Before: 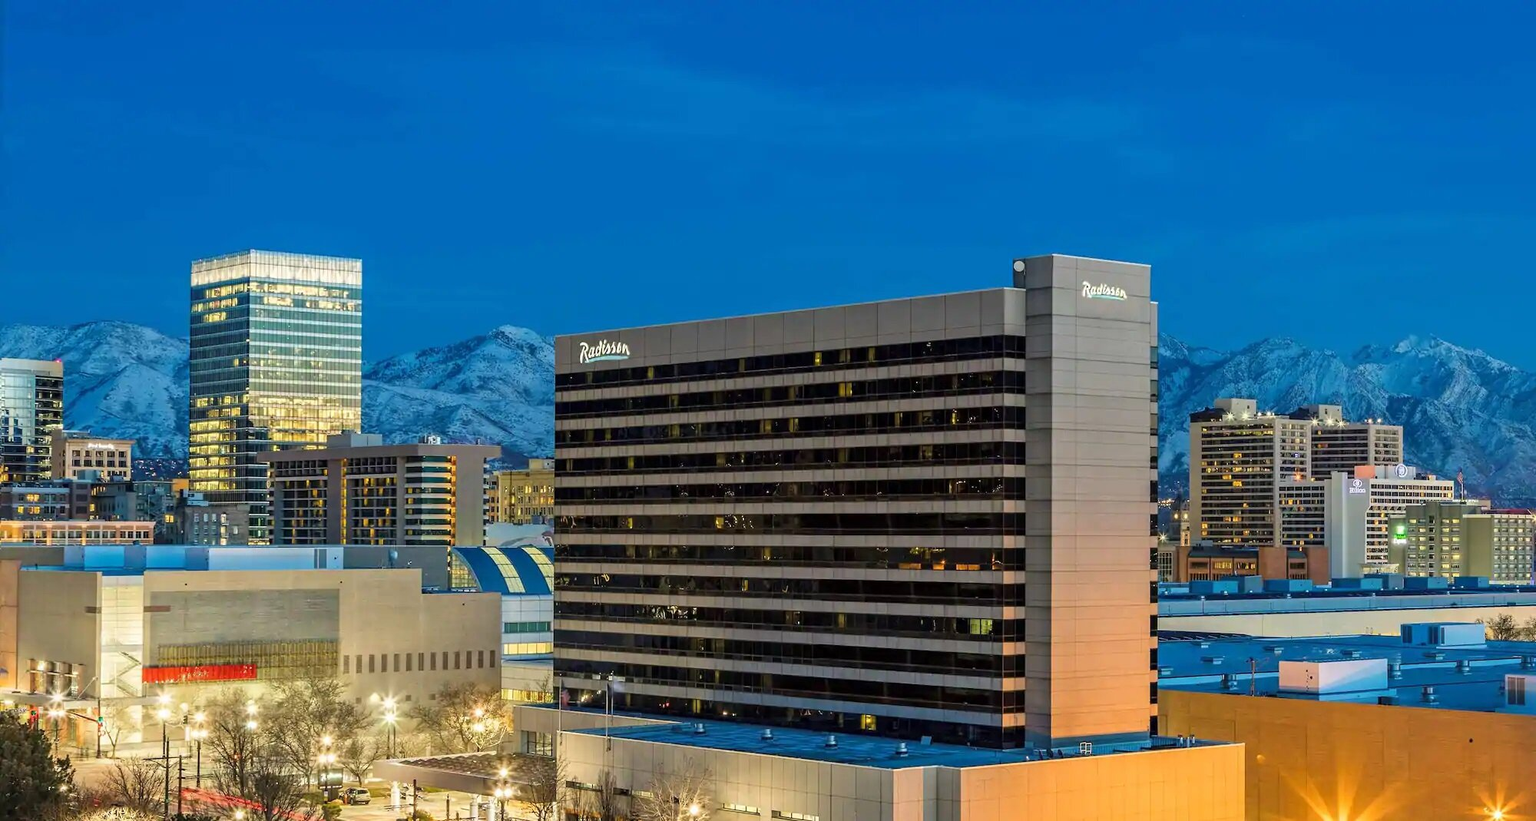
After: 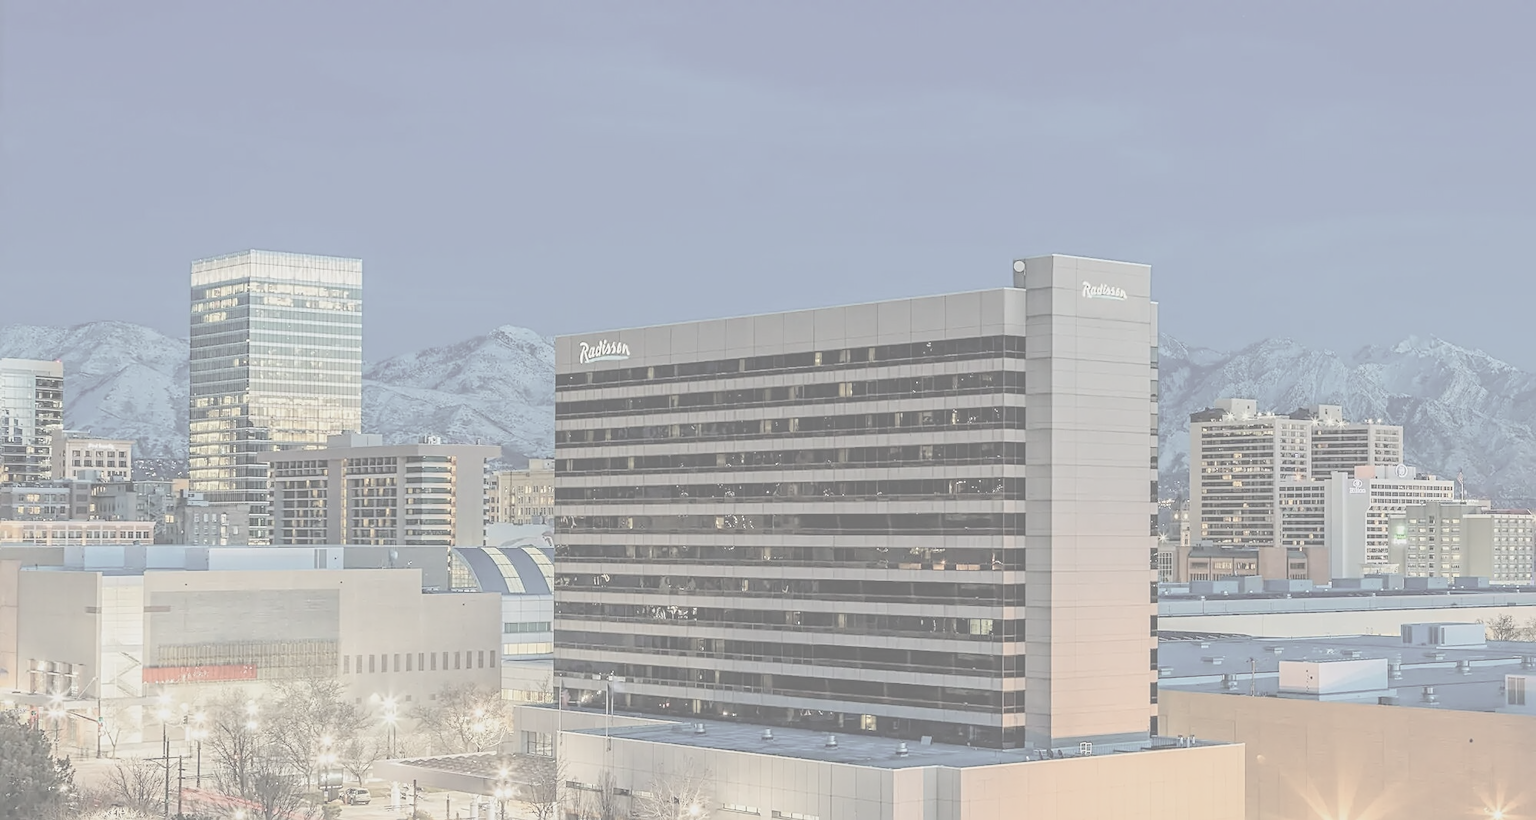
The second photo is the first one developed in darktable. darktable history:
contrast brightness saturation: contrast -0.32, brightness 0.75, saturation -0.78
sharpen: on, module defaults
